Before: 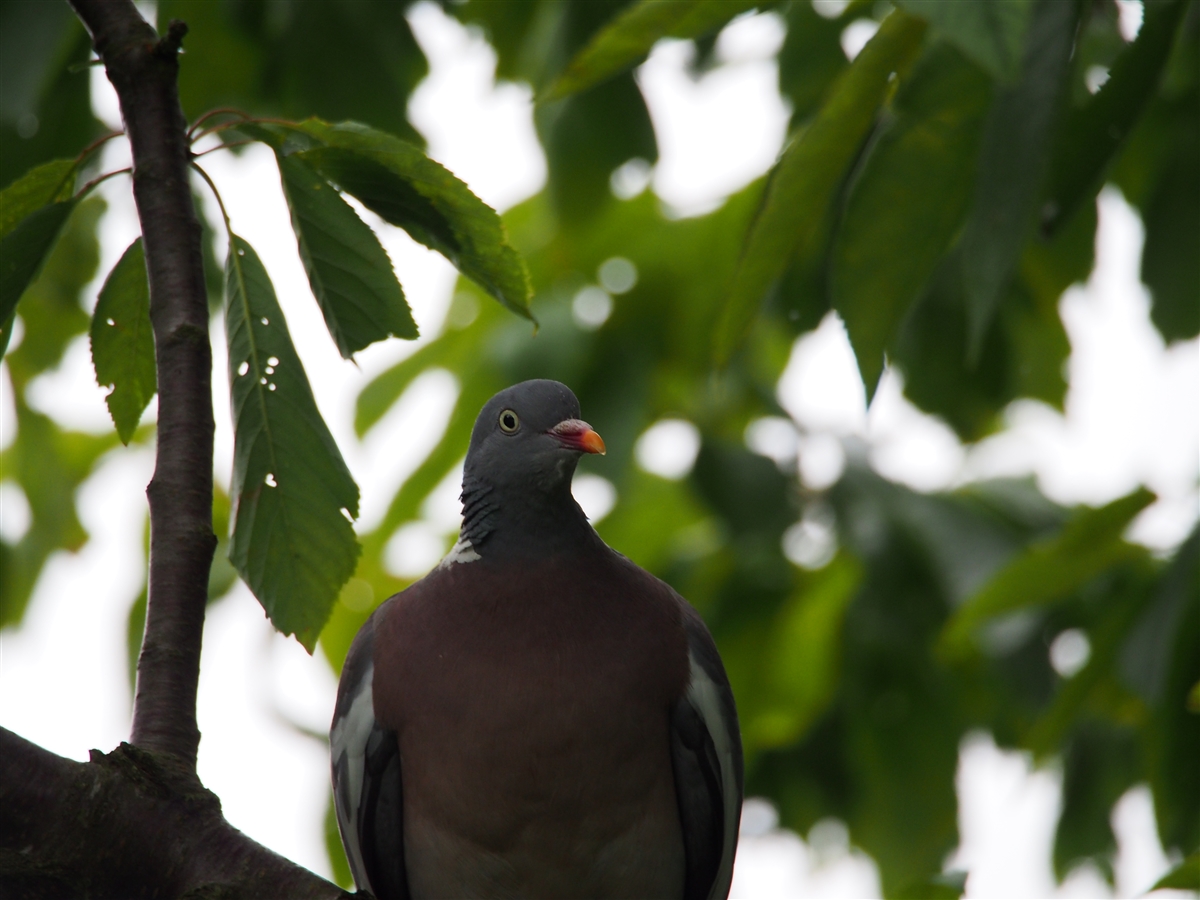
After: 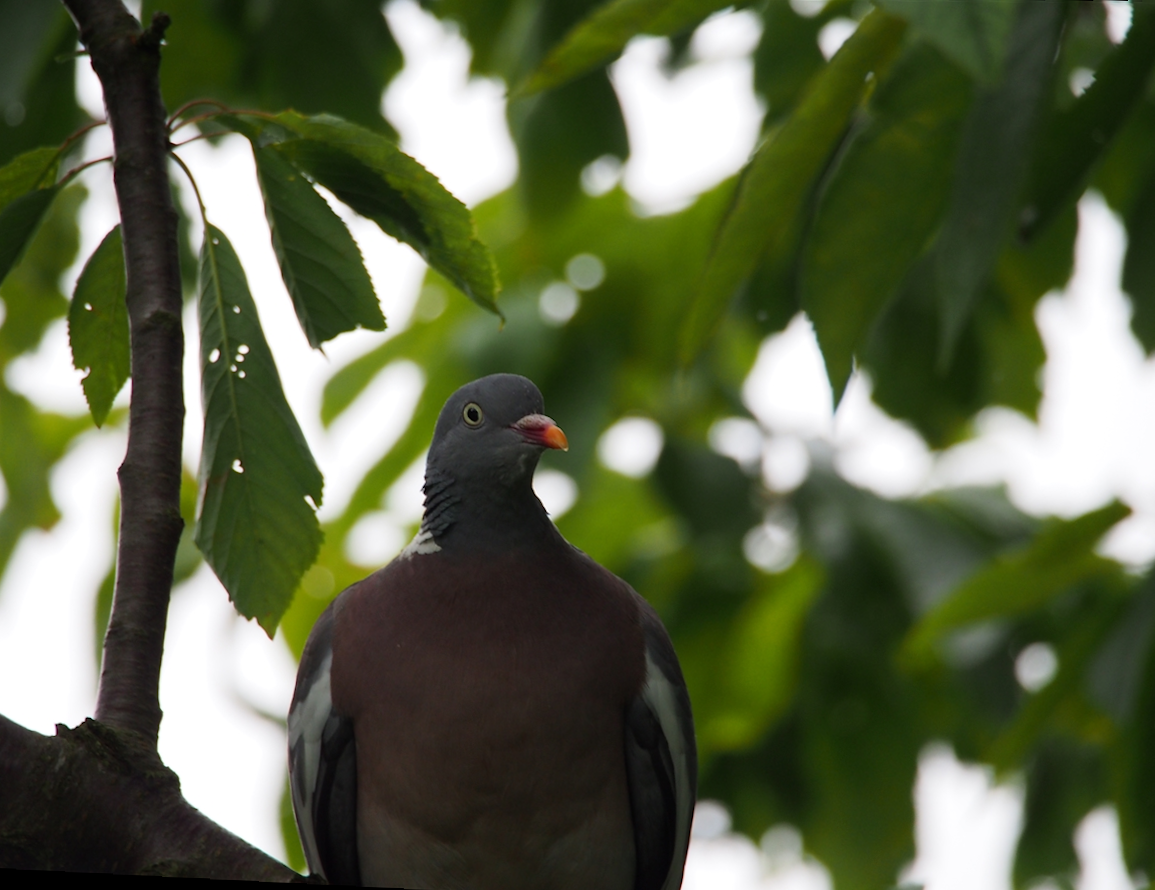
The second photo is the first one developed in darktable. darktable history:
crop and rotate: angle -1.69°
rotate and perspective: lens shift (horizontal) -0.055, automatic cropping off
